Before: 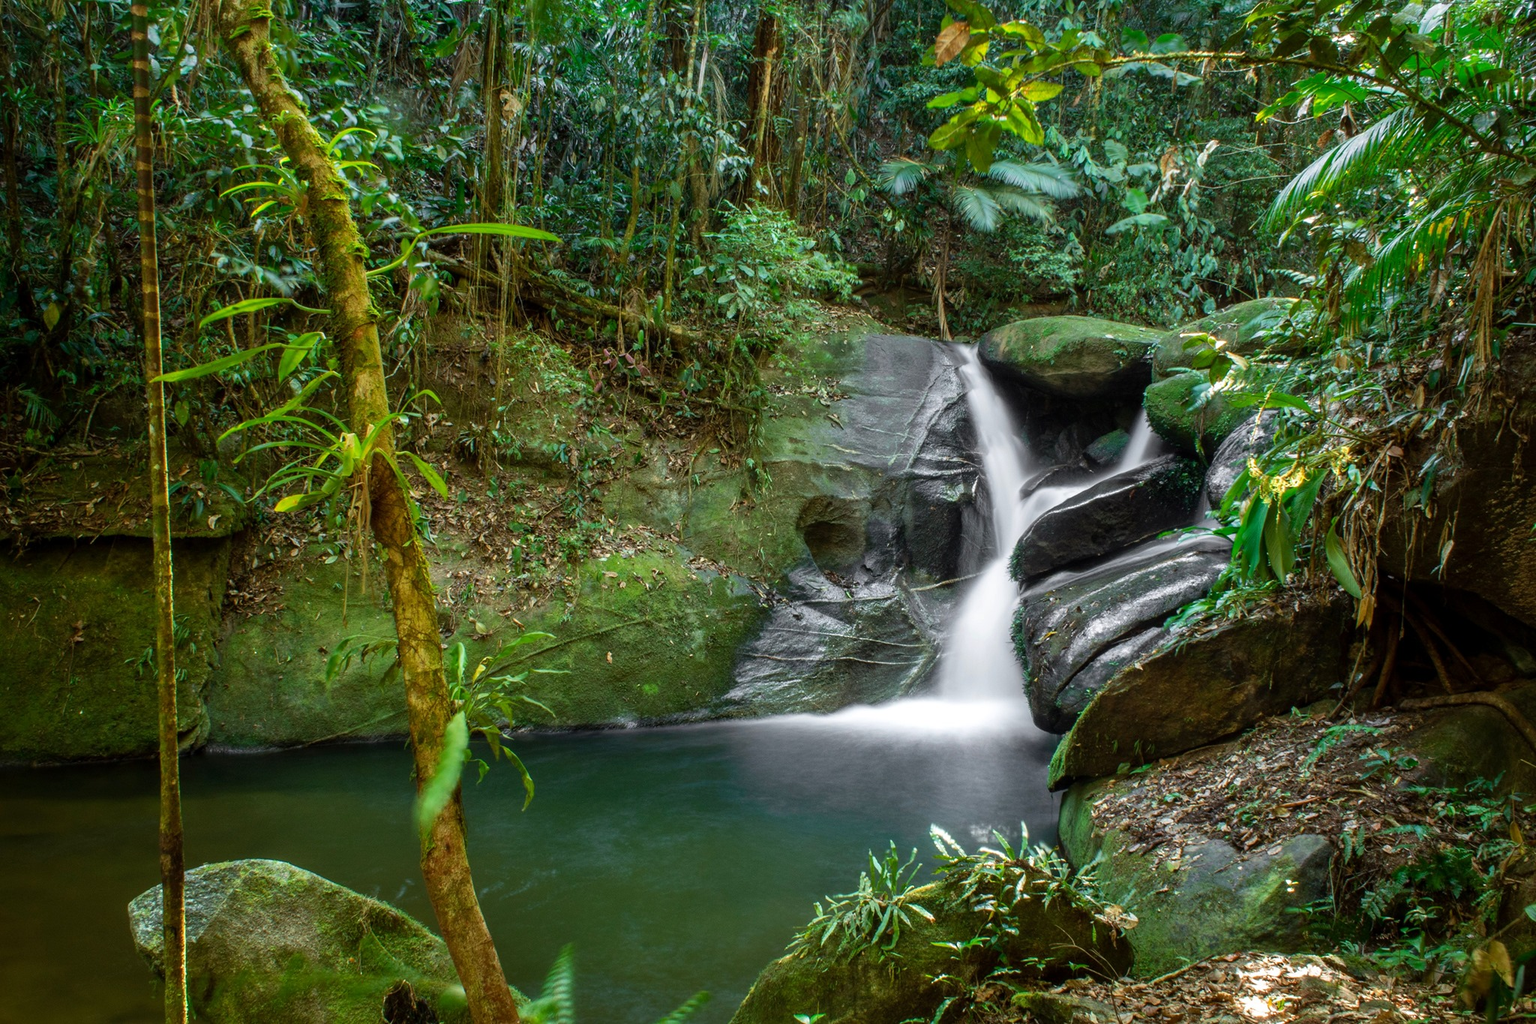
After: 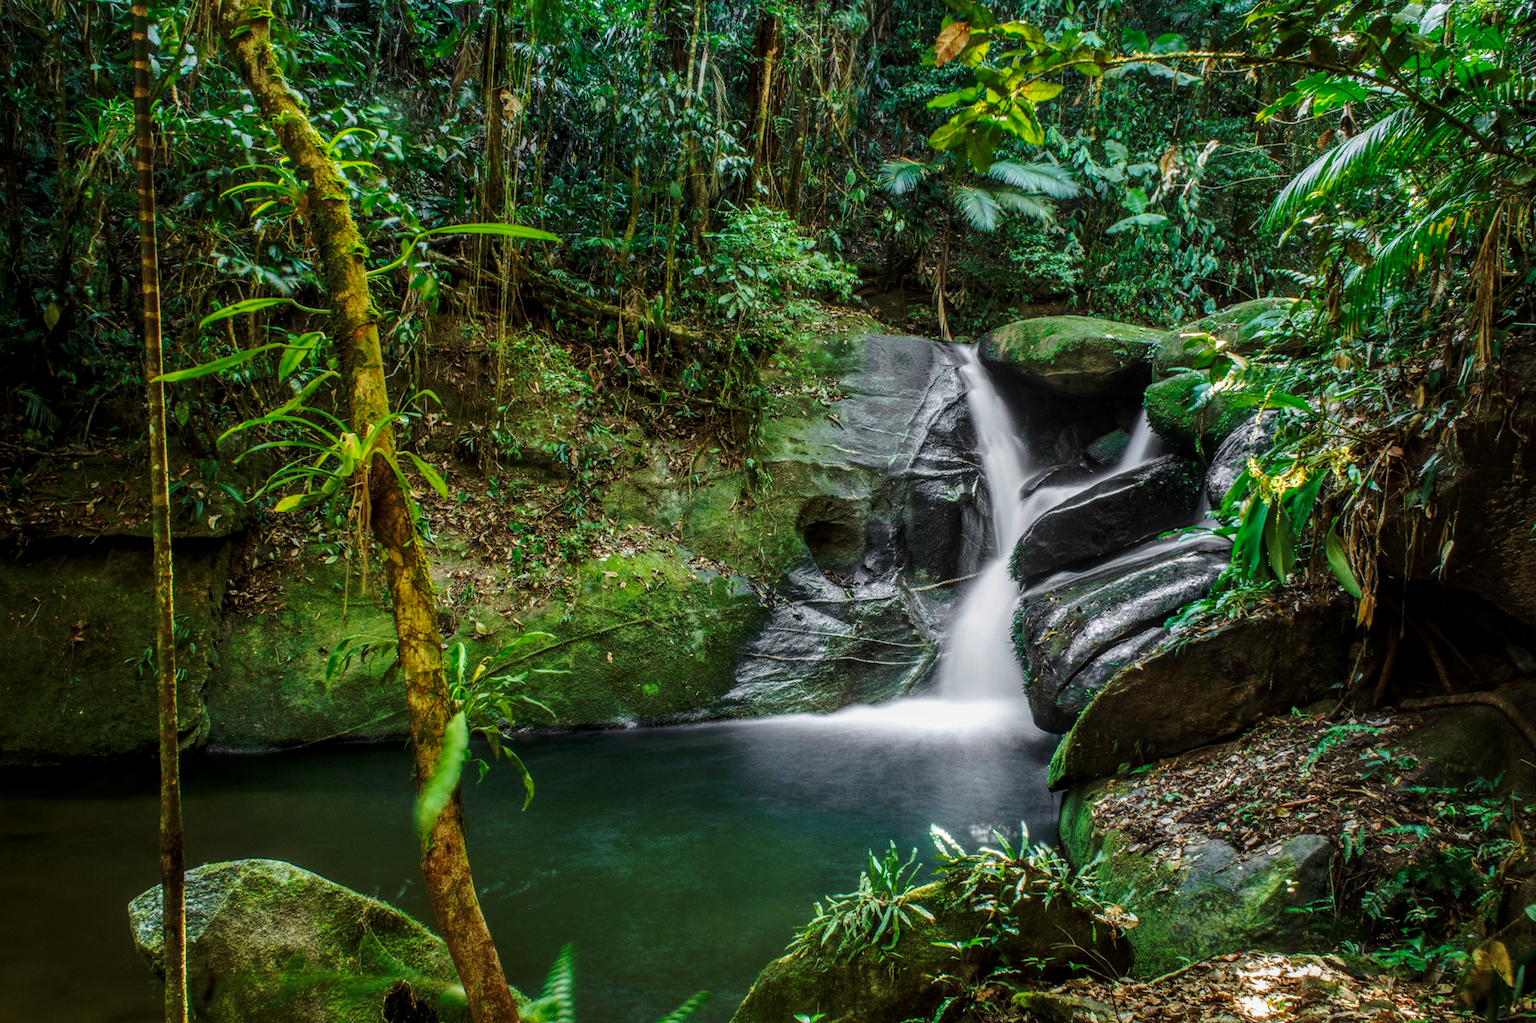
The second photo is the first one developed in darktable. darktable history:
local contrast: highlights 0%, shadows 0%, detail 133%
base curve: curves: ch0 [(0, 0) (0.073, 0.04) (0.157, 0.139) (0.492, 0.492) (0.758, 0.758) (1, 1)], preserve colors none
contrast brightness saturation: saturation -0.04
